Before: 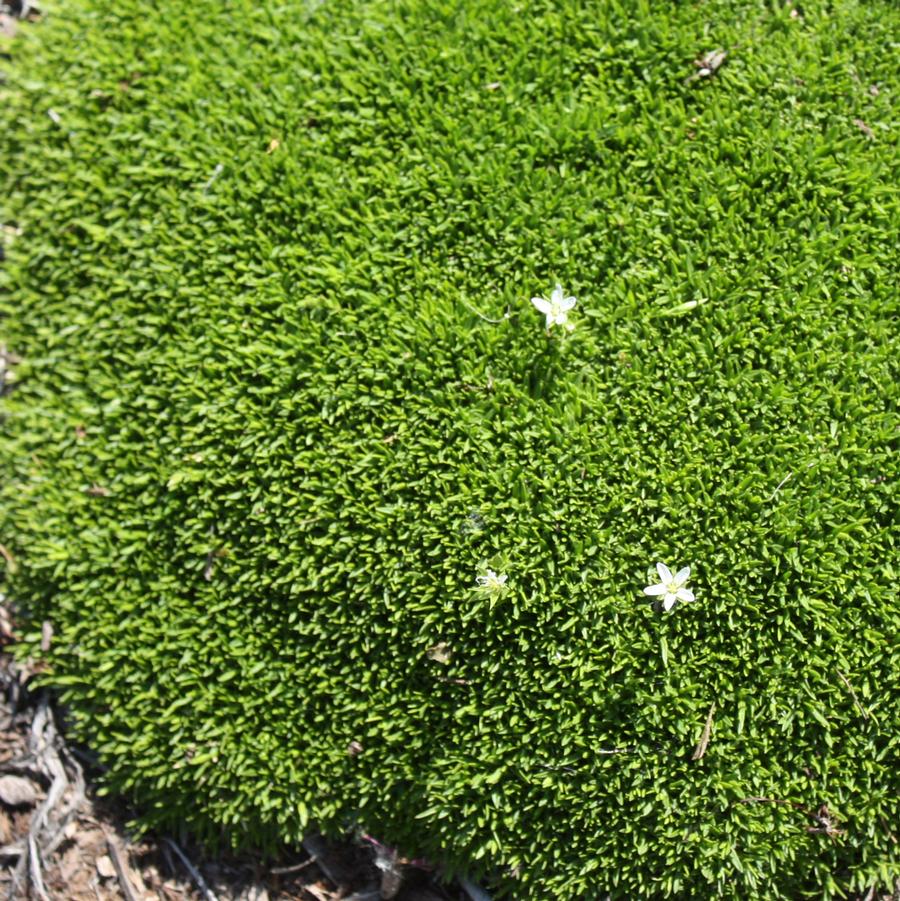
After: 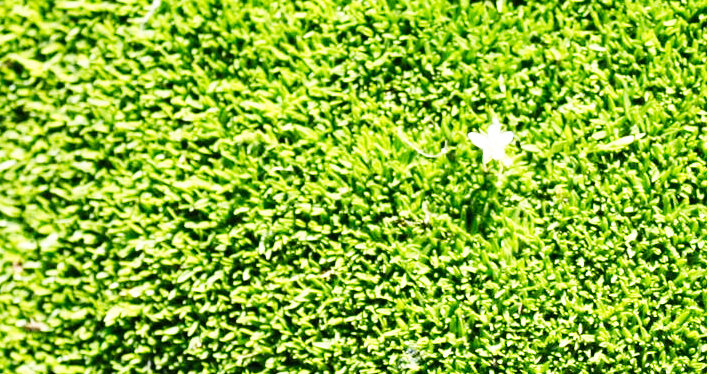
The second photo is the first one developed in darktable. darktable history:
base curve: curves: ch0 [(0, 0) (0.007, 0.004) (0.027, 0.03) (0.046, 0.07) (0.207, 0.54) (0.442, 0.872) (0.673, 0.972) (1, 1)], preserve colors none
crop: left 7.036%, top 18.398%, right 14.379%, bottom 40.043%
